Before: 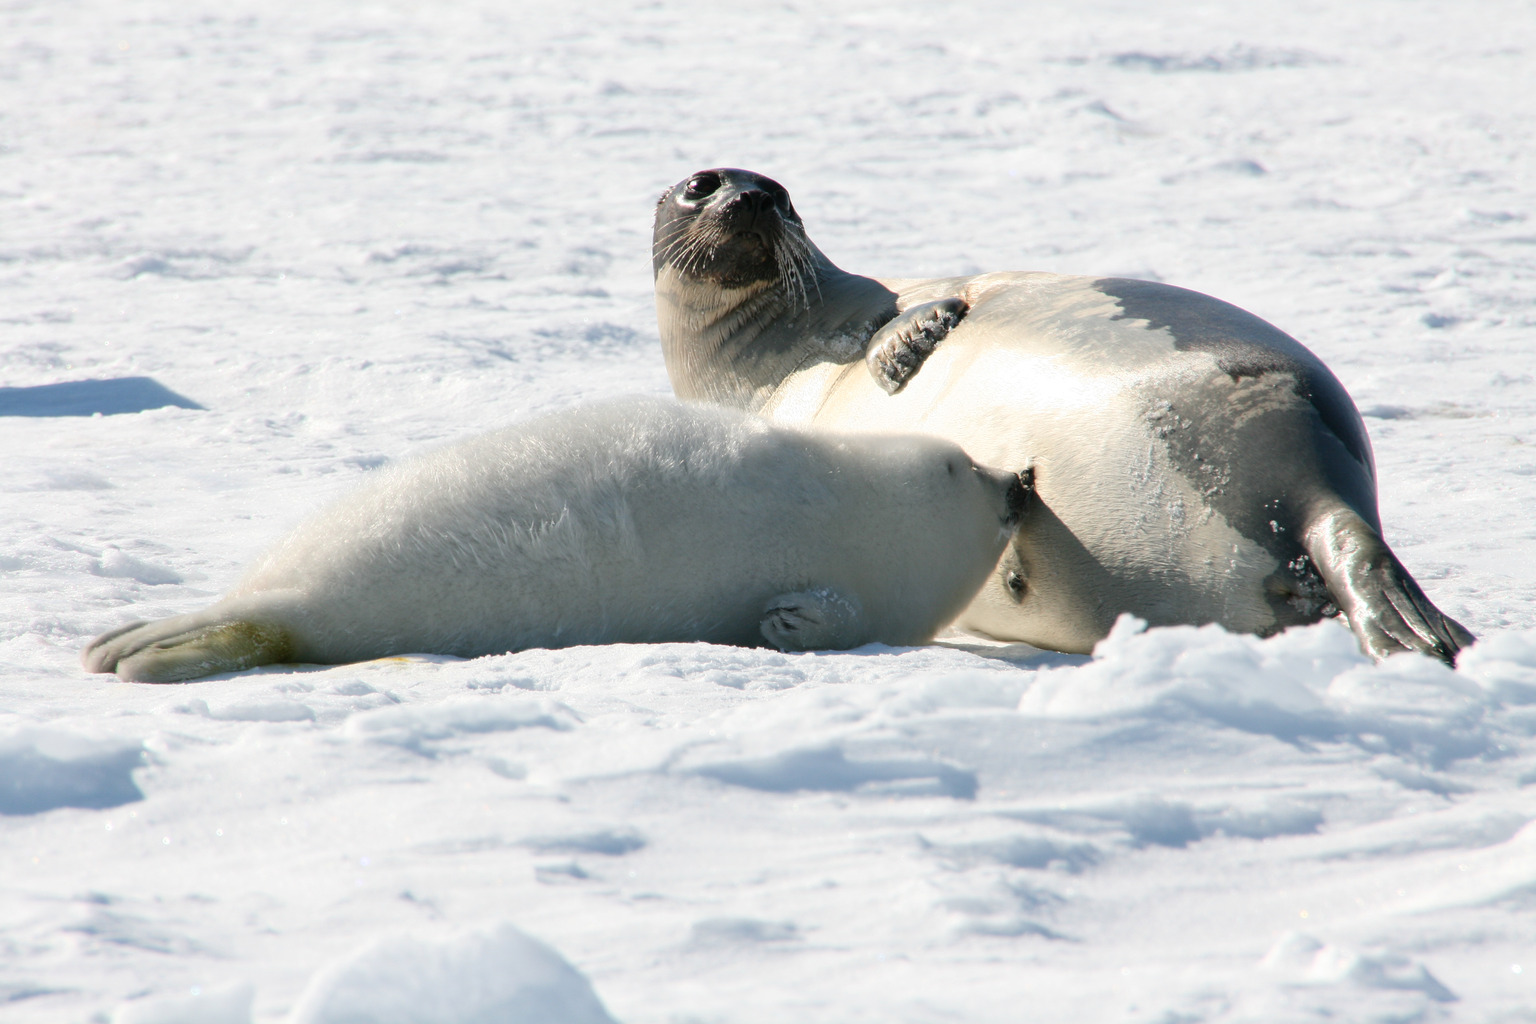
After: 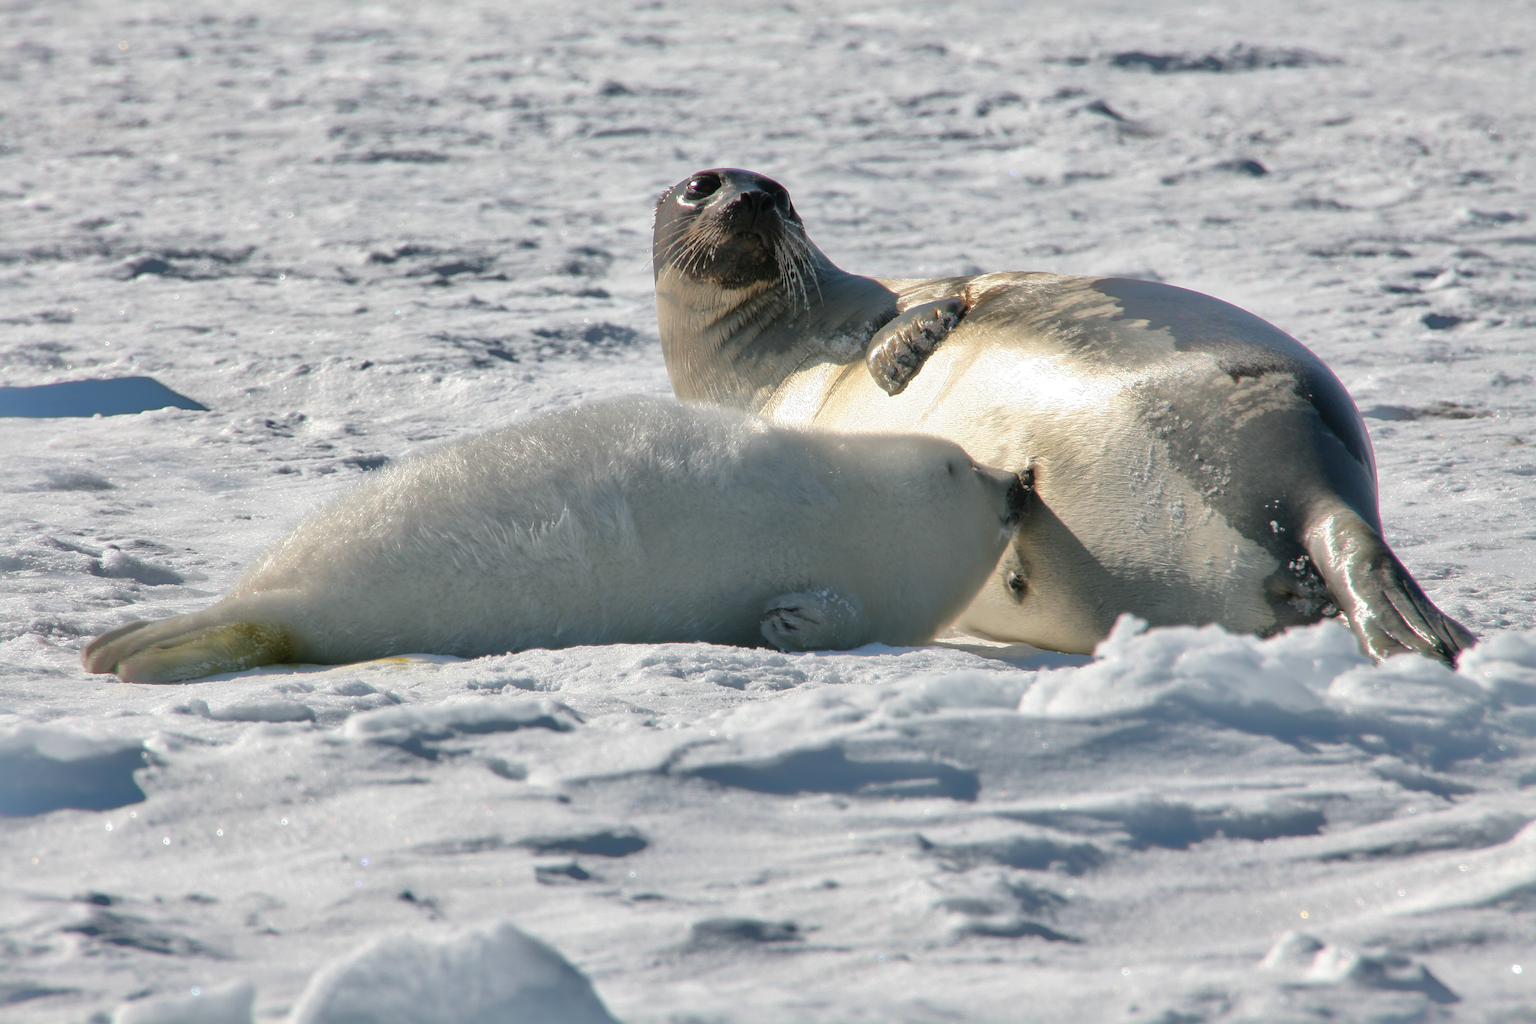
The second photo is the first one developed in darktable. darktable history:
shadows and highlights: shadows 24.99, highlights -71.32
